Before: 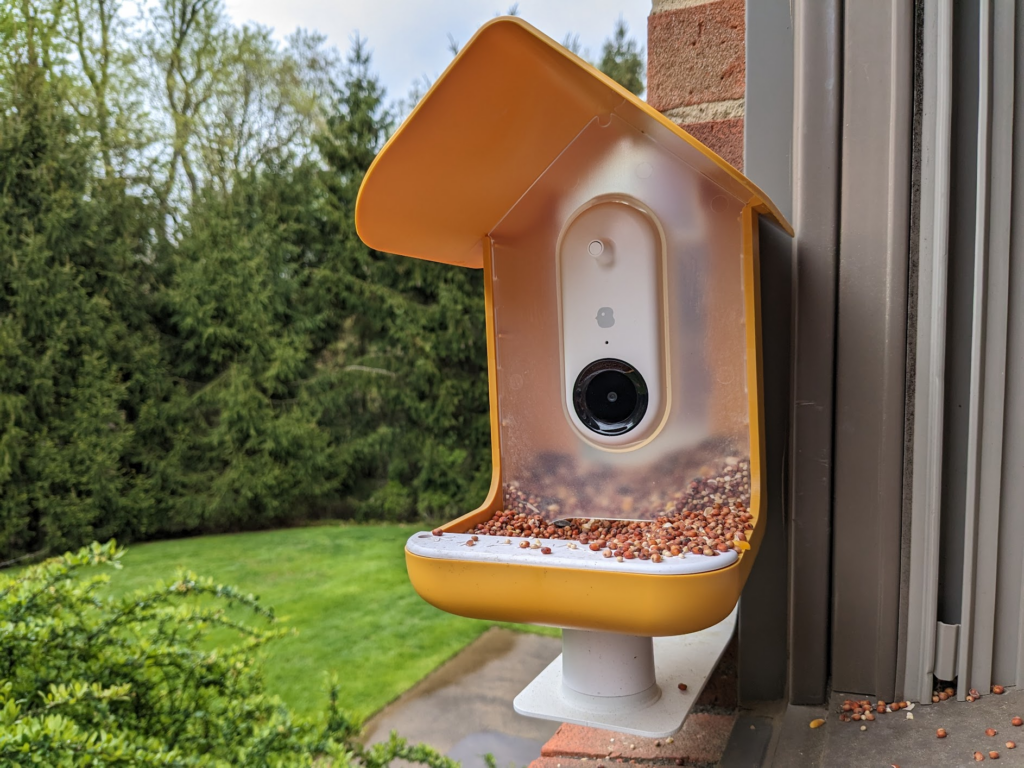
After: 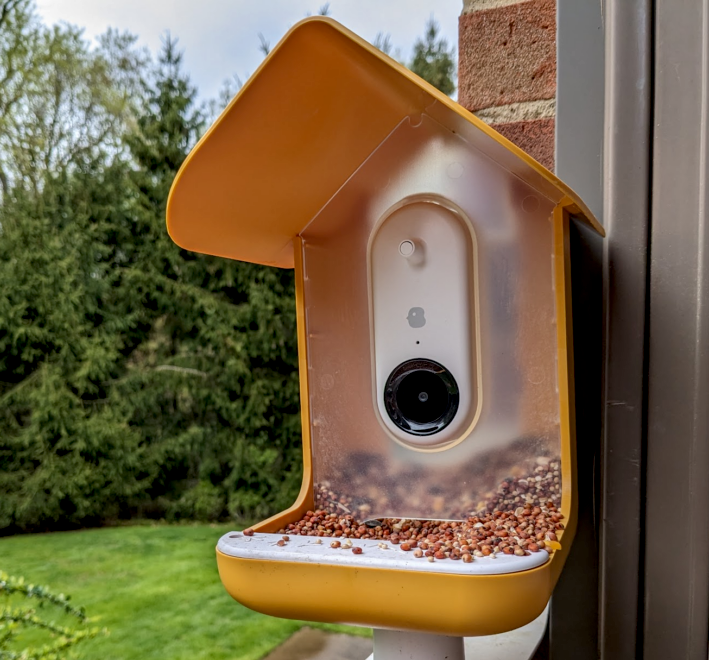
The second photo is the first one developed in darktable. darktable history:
crop: left 18.479%, right 12.2%, bottom 13.971%
exposure: black level correction 0.009, exposure -0.159 EV, compensate highlight preservation false
local contrast: on, module defaults
